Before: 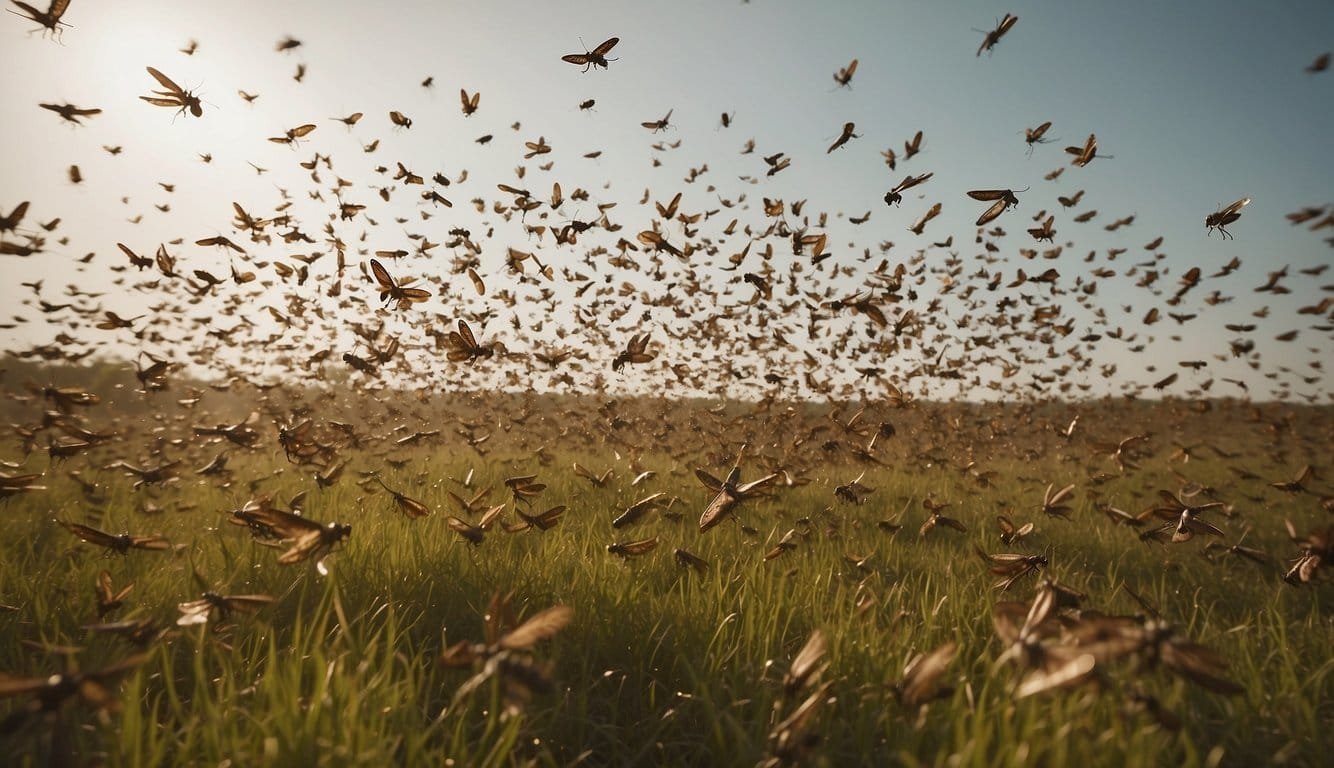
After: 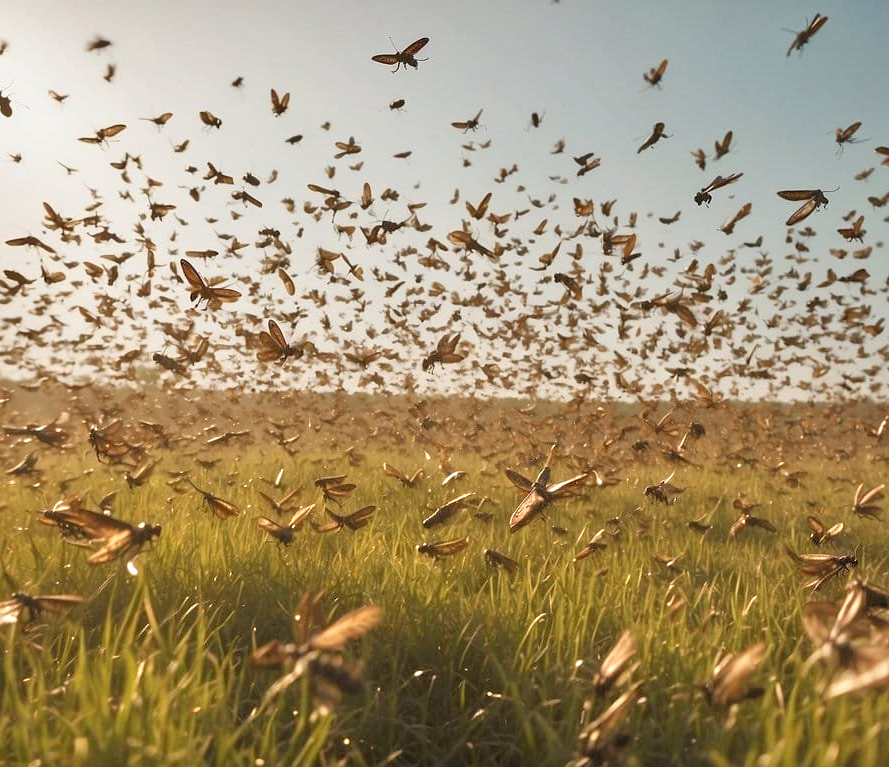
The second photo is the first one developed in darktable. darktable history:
crop and rotate: left 14.292%, right 19.041%
tone equalizer: -7 EV 0.15 EV, -6 EV 0.6 EV, -5 EV 1.15 EV, -4 EV 1.33 EV, -3 EV 1.15 EV, -2 EV 0.6 EV, -1 EV 0.15 EV, mask exposure compensation -0.5 EV
